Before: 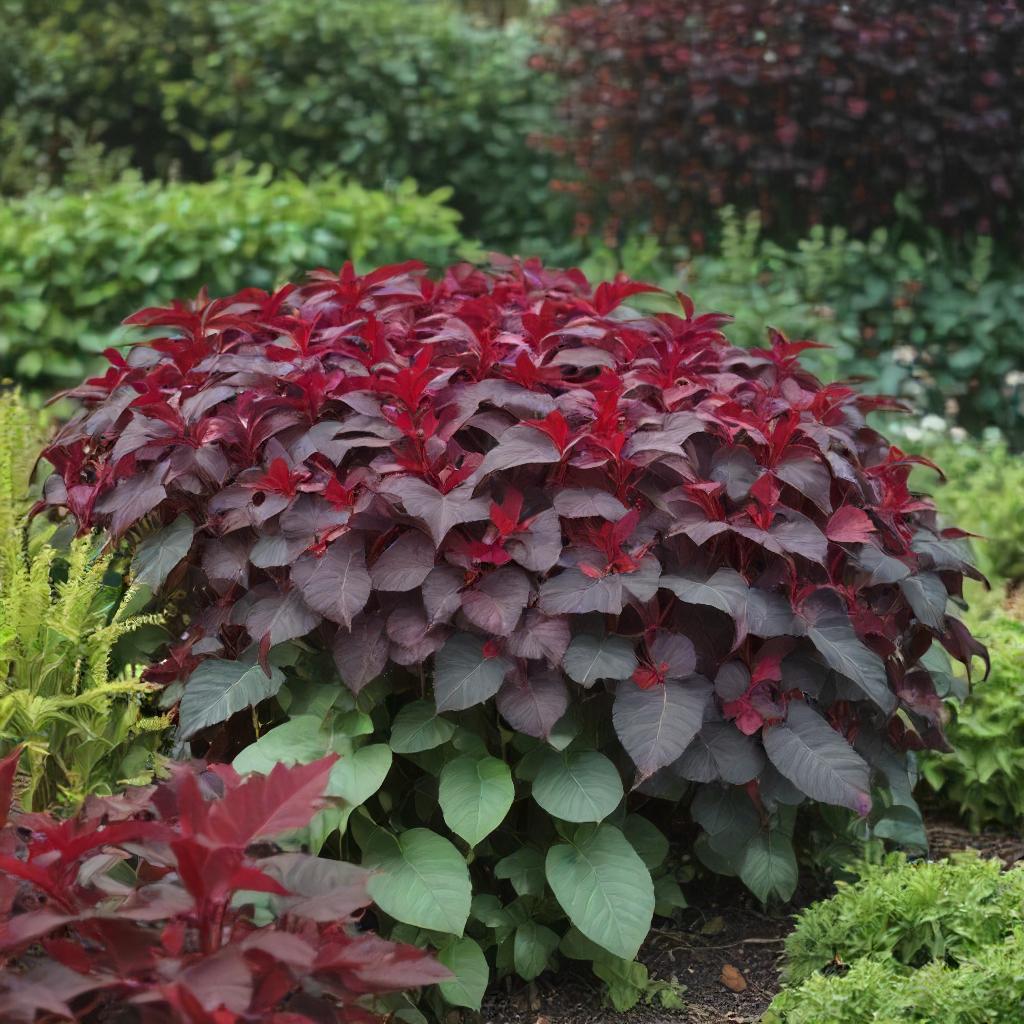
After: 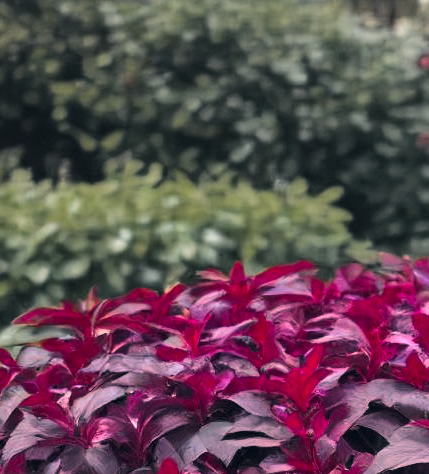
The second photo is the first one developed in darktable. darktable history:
tone equalizer: -8 EV -0.75 EV, -7 EV -0.7 EV, -6 EV -0.6 EV, -5 EV -0.4 EV, -3 EV 0.4 EV, -2 EV 0.6 EV, -1 EV 0.7 EV, +0 EV 0.75 EV, edges refinement/feathering 500, mask exposure compensation -1.57 EV, preserve details no
crop and rotate: left 10.817%, top 0.062%, right 47.194%, bottom 53.626%
color correction: highlights a* 14.46, highlights b* 5.85, shadows a* -5.53, shadows b* -15.24, saturation 0.85
color zones: curves: ch0 [(0, 0.48) (0.209, 0.398) (0.305, 0.332) (0.429, 0.493) (0.571, 0.5) (0.714, 0.5) (0.857, 0.5) (1, 0.48)]; ch1 [(0, 0.736) (0.143, 0.625) (0.225, 0.371) (0.429, 0.256) (0.571, 0.241) (0.714, 0.213) (0.857, 0.48) (1, 0.736)]; ch2 [(0, 0.448) (0.143, 0.498) (0.286, 0.5) (0.429, 0.5) (0.571, 0.5) (0.714, 0.5) (0.857, 0.5) (1, 0.448)]
